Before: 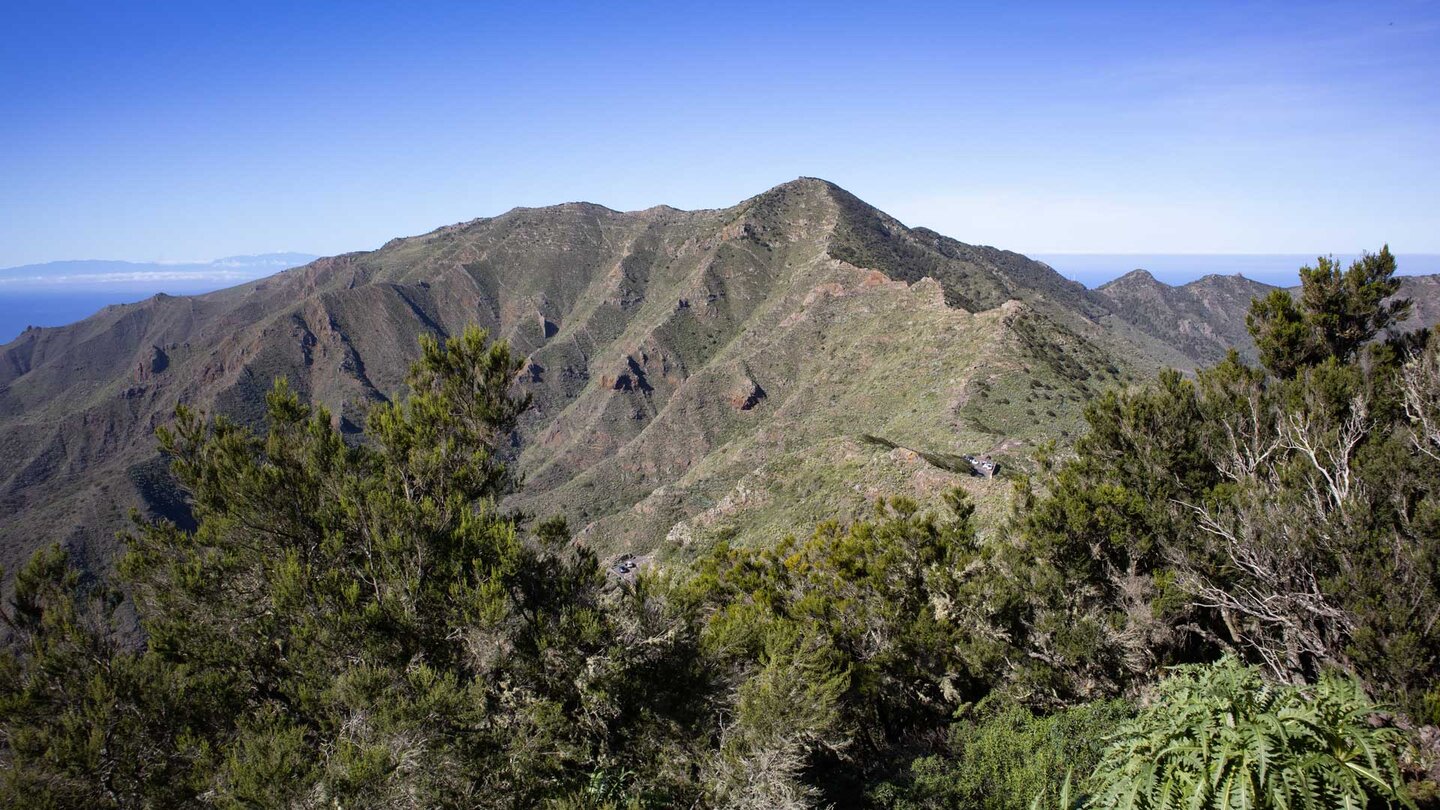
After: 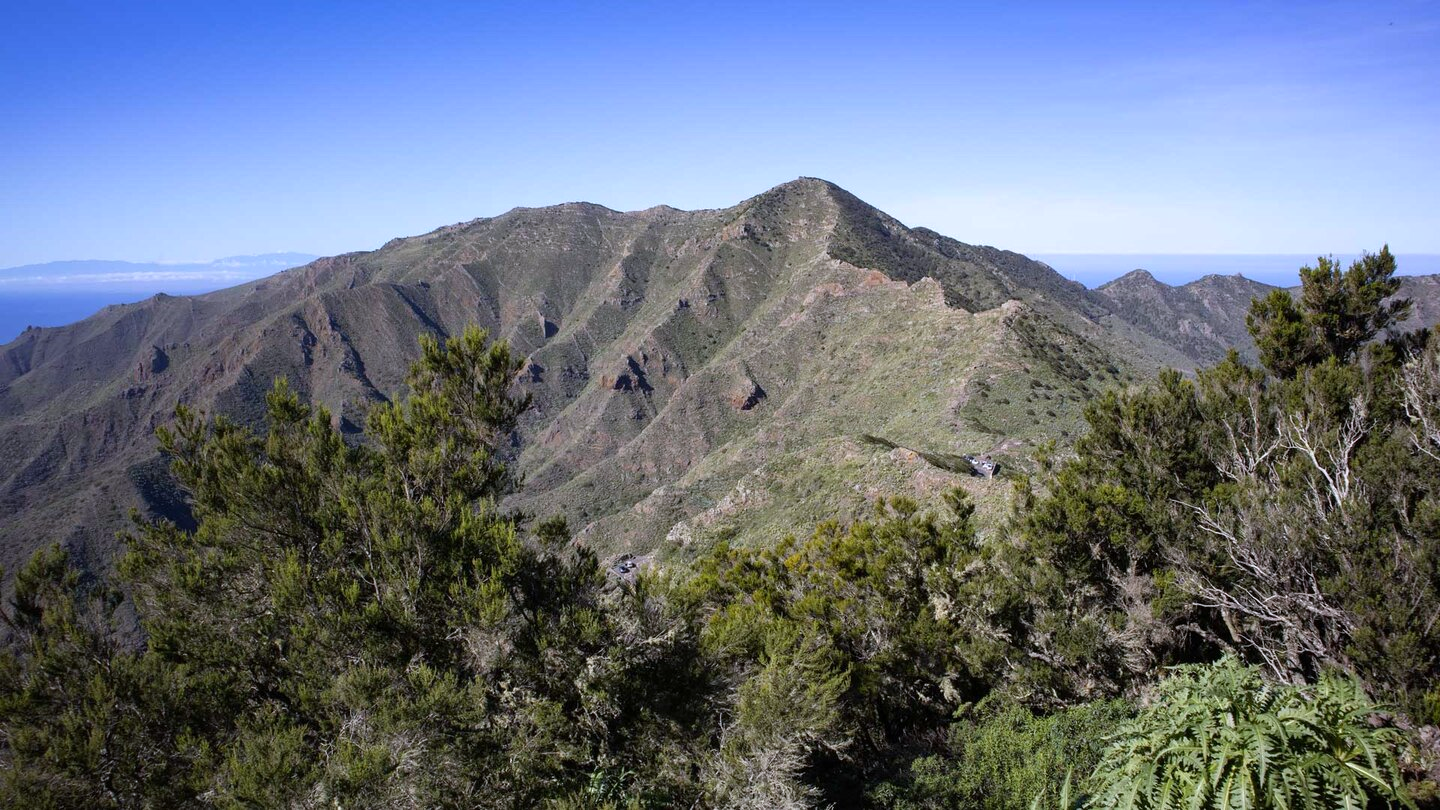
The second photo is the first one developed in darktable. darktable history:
white balance: red 0.984, blue 1.059
tone equalizer: on, module defaults
